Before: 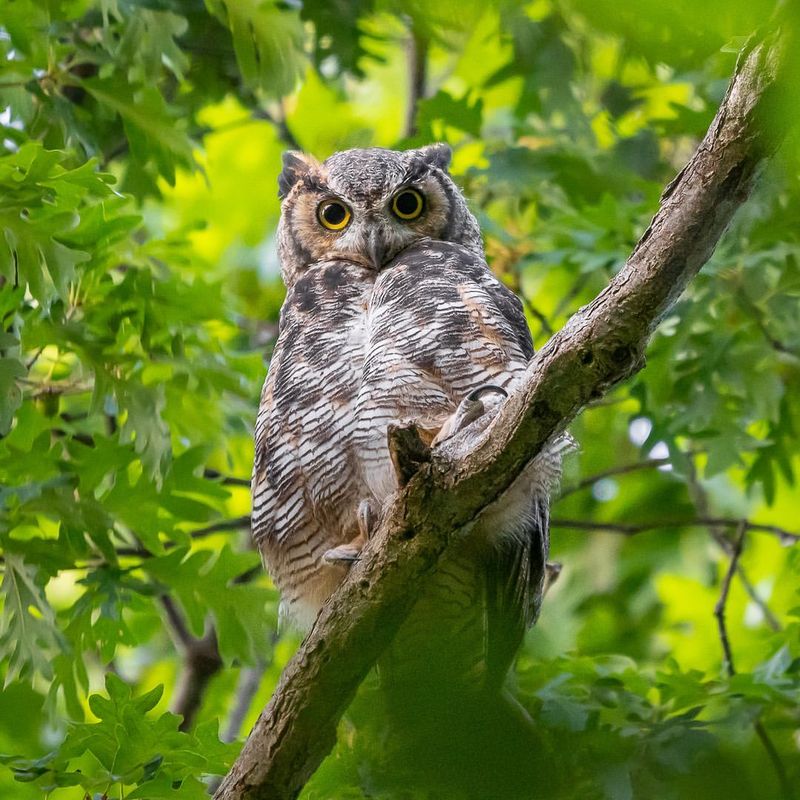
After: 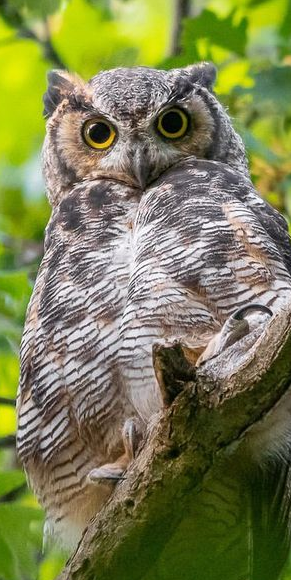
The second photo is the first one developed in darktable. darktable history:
crop and rotate: left 29.582%, top 10.207%, right 34.013%, bottom 17.197%
